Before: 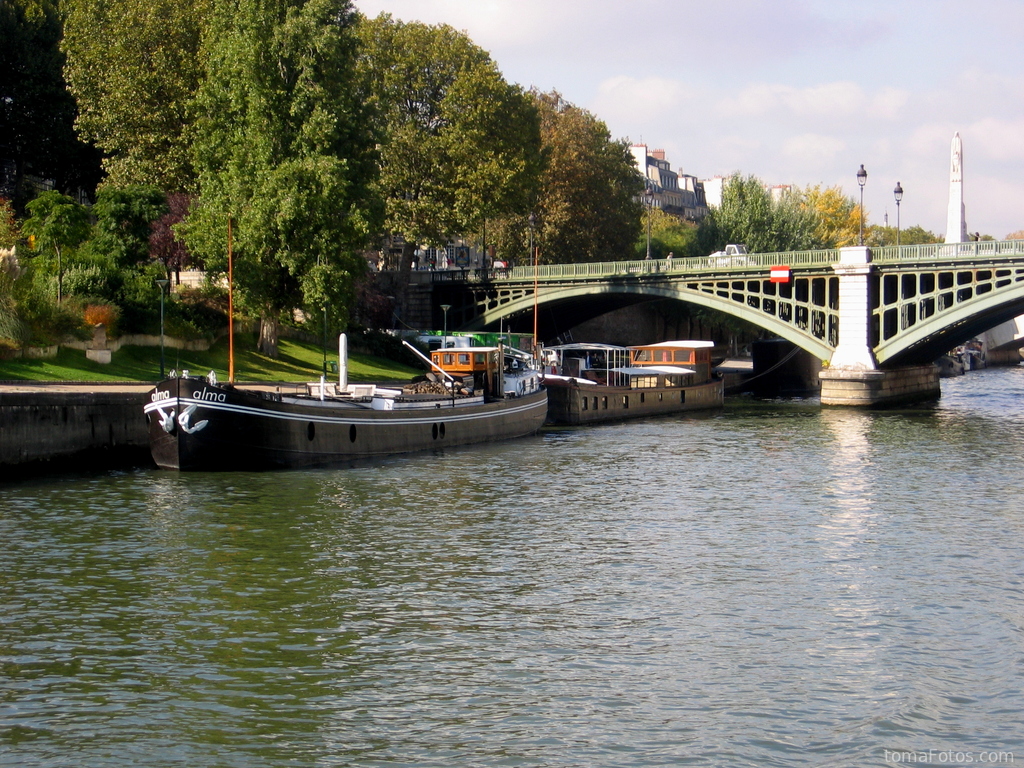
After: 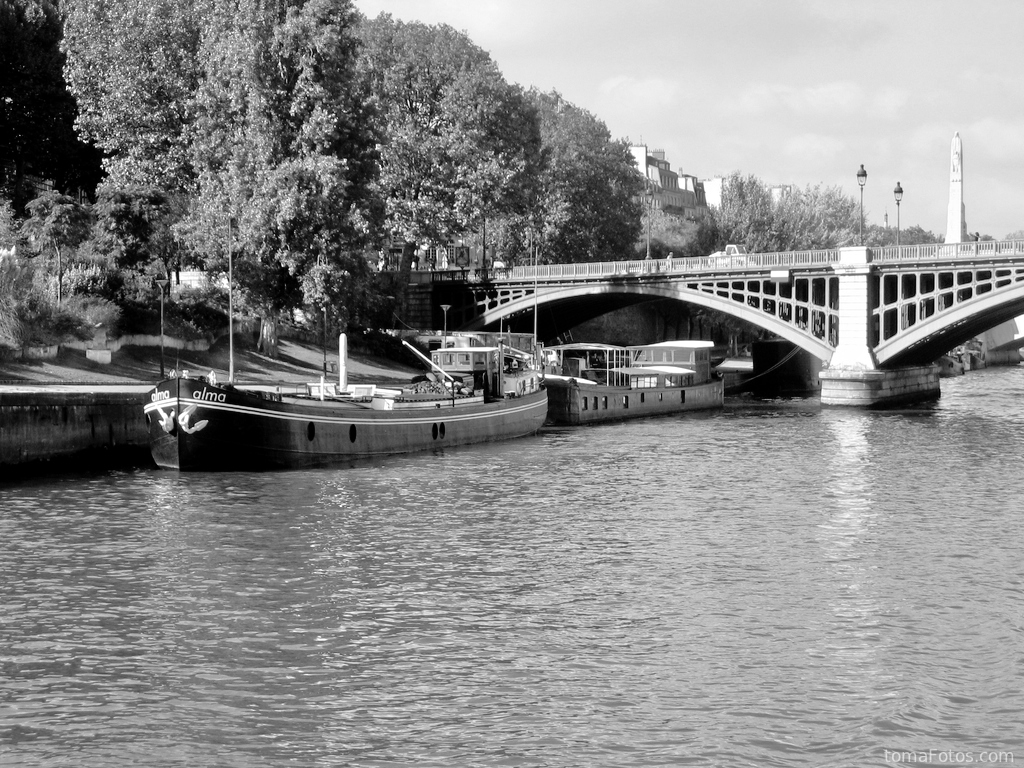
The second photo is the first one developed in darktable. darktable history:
monochrome: on, module defaults
tone equalizer: -7 EV 0.15 EV, -6 EV 0.6 EV, -5 EV 1.15 EV, -4 EV 1.33 EV, -3 EV 1.15 EV, -2 EV 0.6 EV, -1 EV 0.15 EV, mask exposure compensation -0.5 EV
